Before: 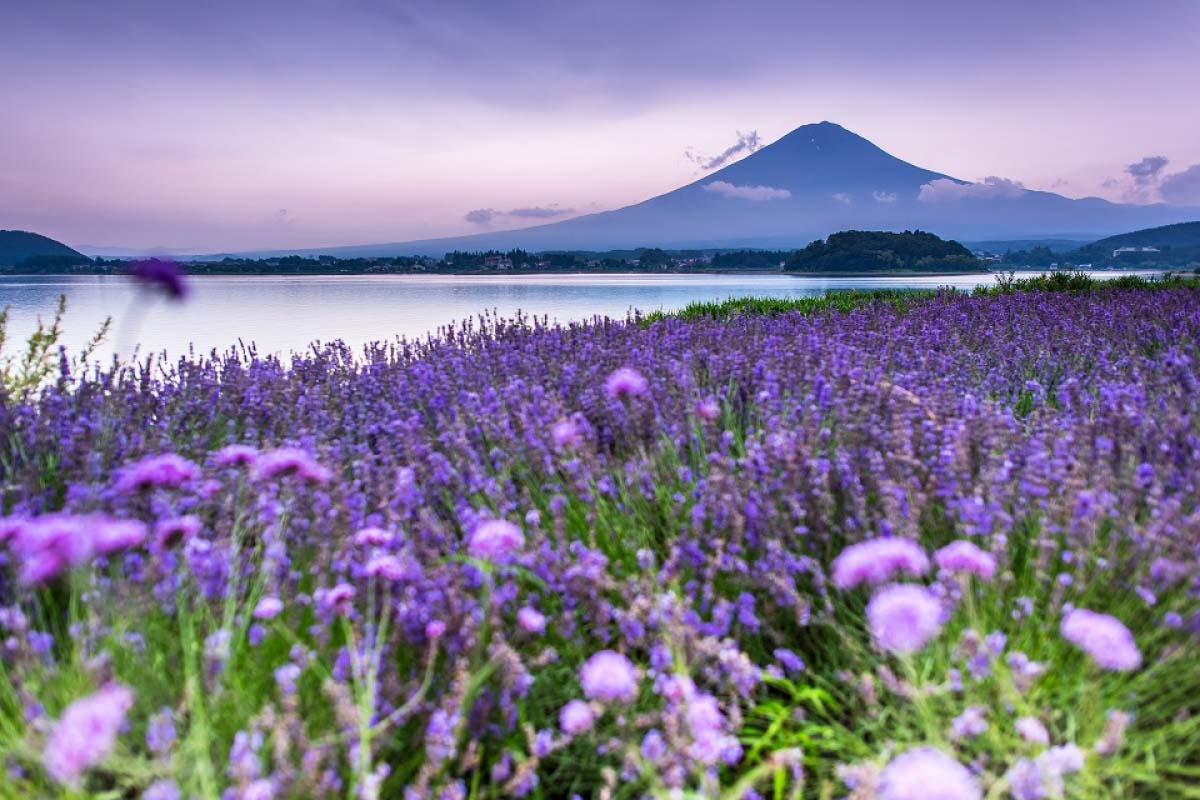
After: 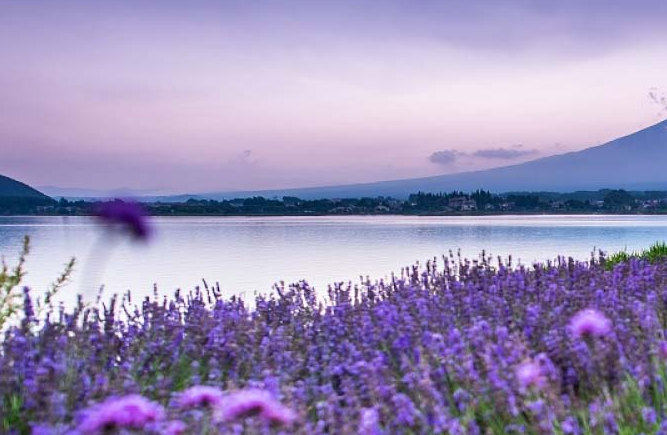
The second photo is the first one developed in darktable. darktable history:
crop and rotate: left 3.041%, top 7.513%, right 41.365%, bottom 38.078%
